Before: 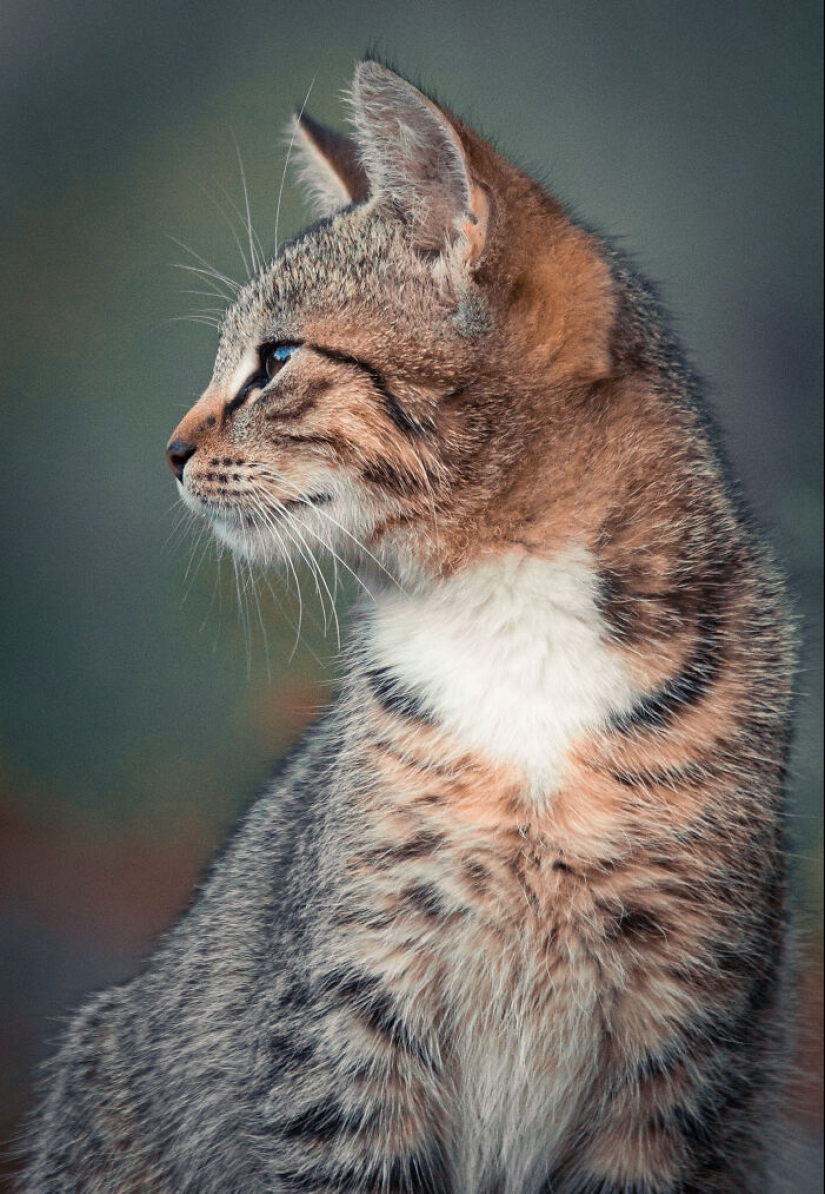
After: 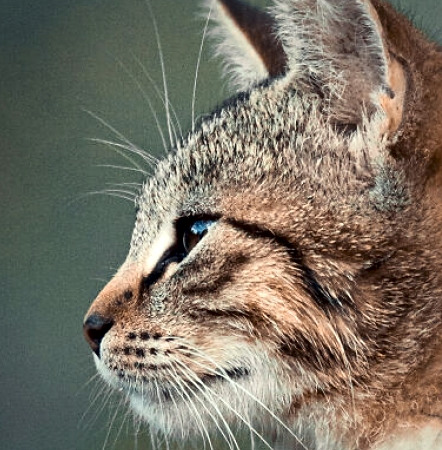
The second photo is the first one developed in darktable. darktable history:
exposure: compensate exposure bias true, compensate highlight preservation false
local contrast: mode bilateral grid, contrast 69, coarseness 76, detail 181%, midtone range 0.2
sharpen: amount 0.208
color correction: highlights a* -2.57, highlights b* 2.32
crop: left 10.108%, top 10.632%, right 36.294%, bottom 51.605%
